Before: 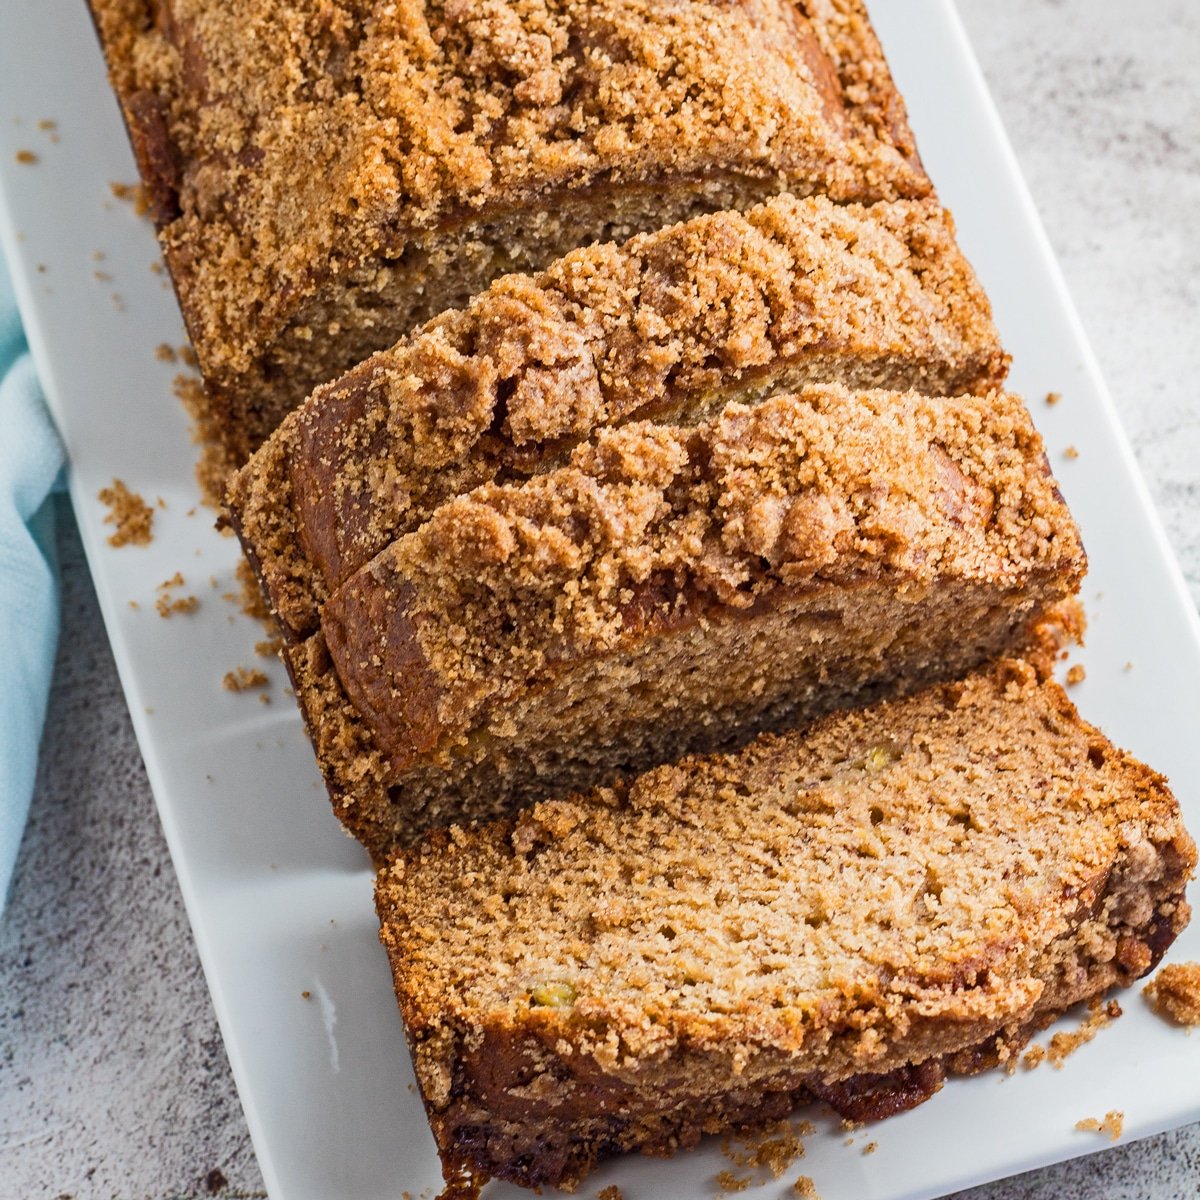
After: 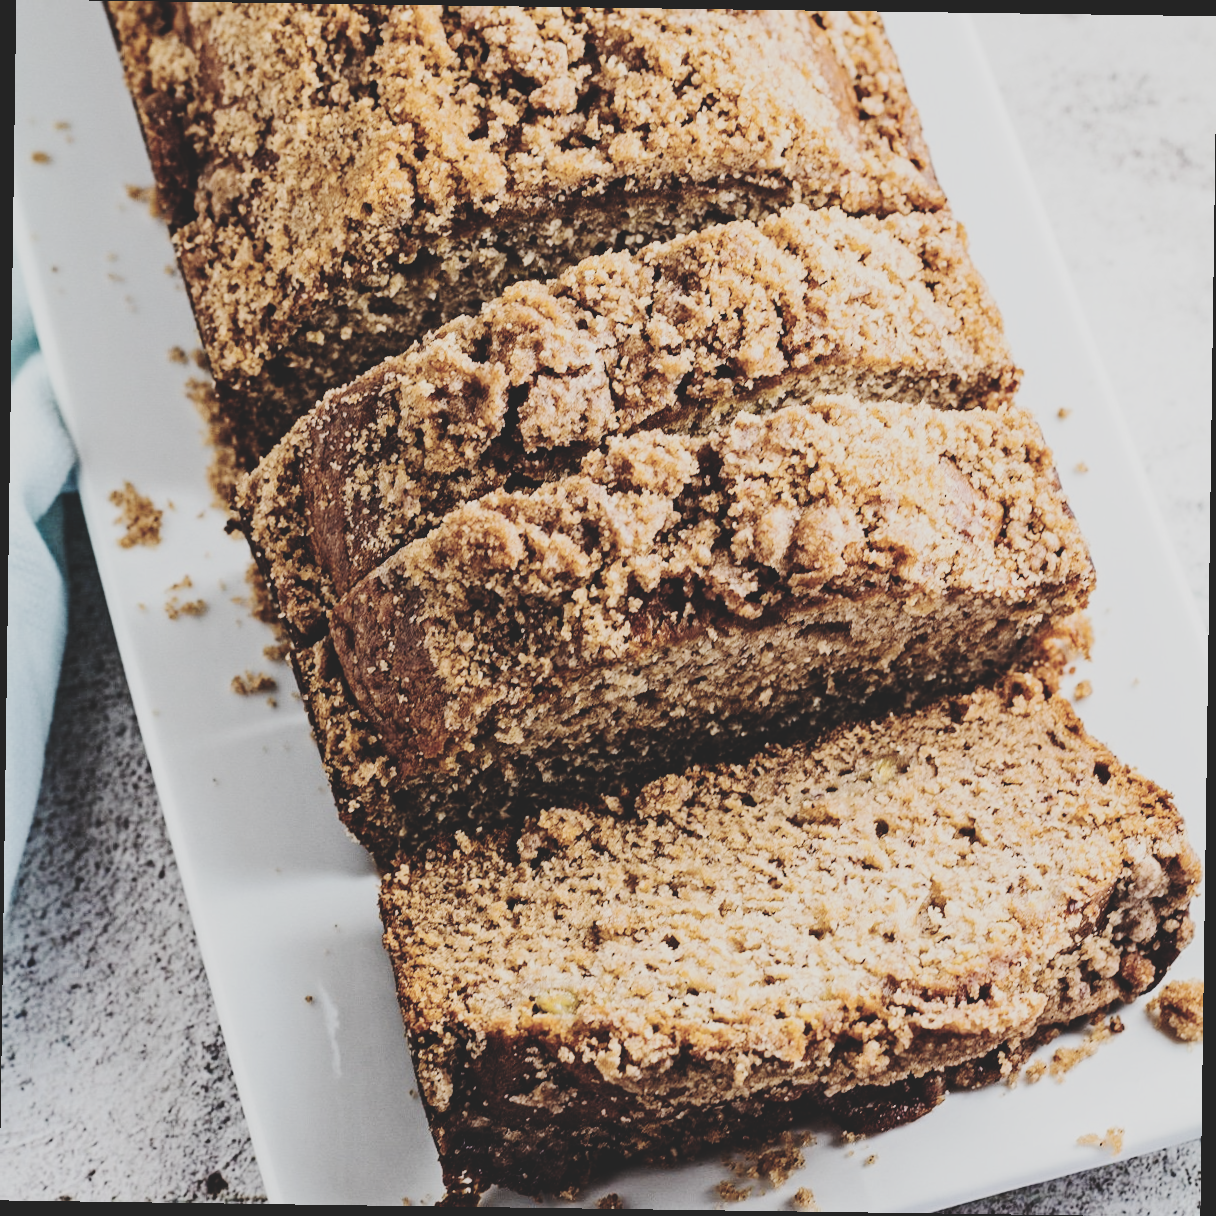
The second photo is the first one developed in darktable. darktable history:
rotate and perspective: rotation 0.8°, automatic cropping off
tone curve: curves: ch0 [(0, 0) (0.003, 0.14) (0.011, 0.141) (0.025, 0.141) (0.044, 0.142) (0.069, 0.146) (0.1, 0.151) (0.136, 0.16) (0.177, 0.182) (0.224, 0.214) (0.277, 0.272) (0.335, 0.35) (0.399, 0.453) (0.468, 0.548) (0.543, 0.634) (0.623, 0.715) (0.709, 0.778) (0.801, 0.848) (0.898, 0.902) (1, 1)], preserve colors none
color correction: saturation 0.57
white balance: emerald 1
contrast brightness saturation: contrast -0.02, brightness -0.01, saturation 0.03
filmic rgb: black relative exposure -7.5 EV, white relative exposure 5 EV, hardness 3.31, contrast 1.3, contrast in shadows safe
